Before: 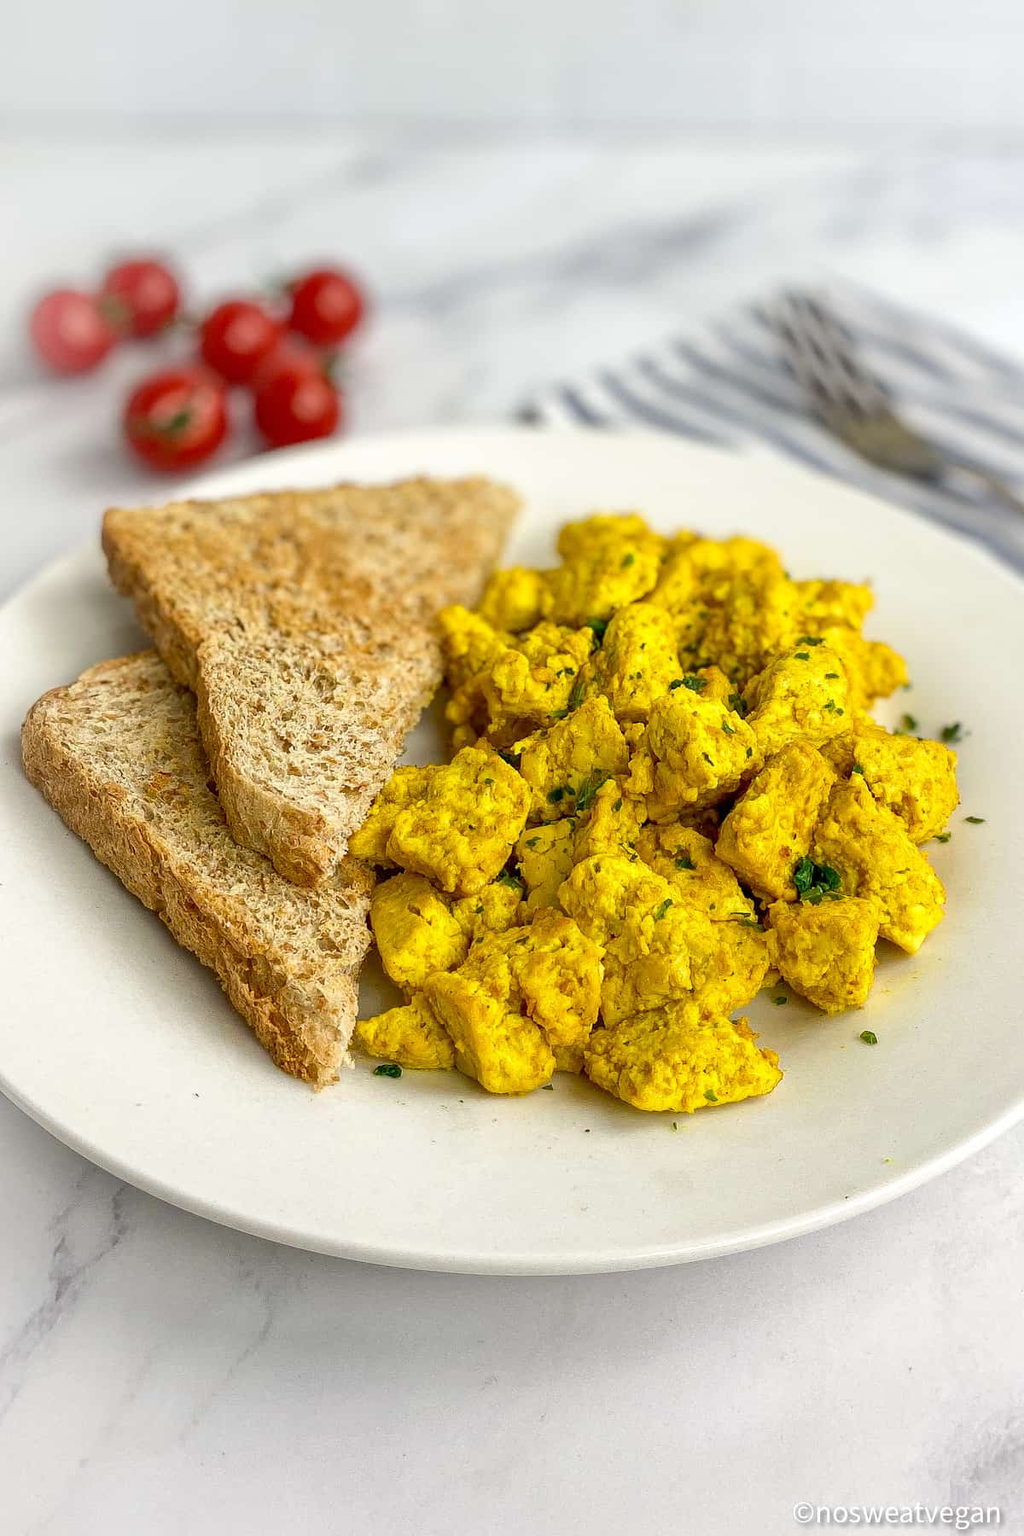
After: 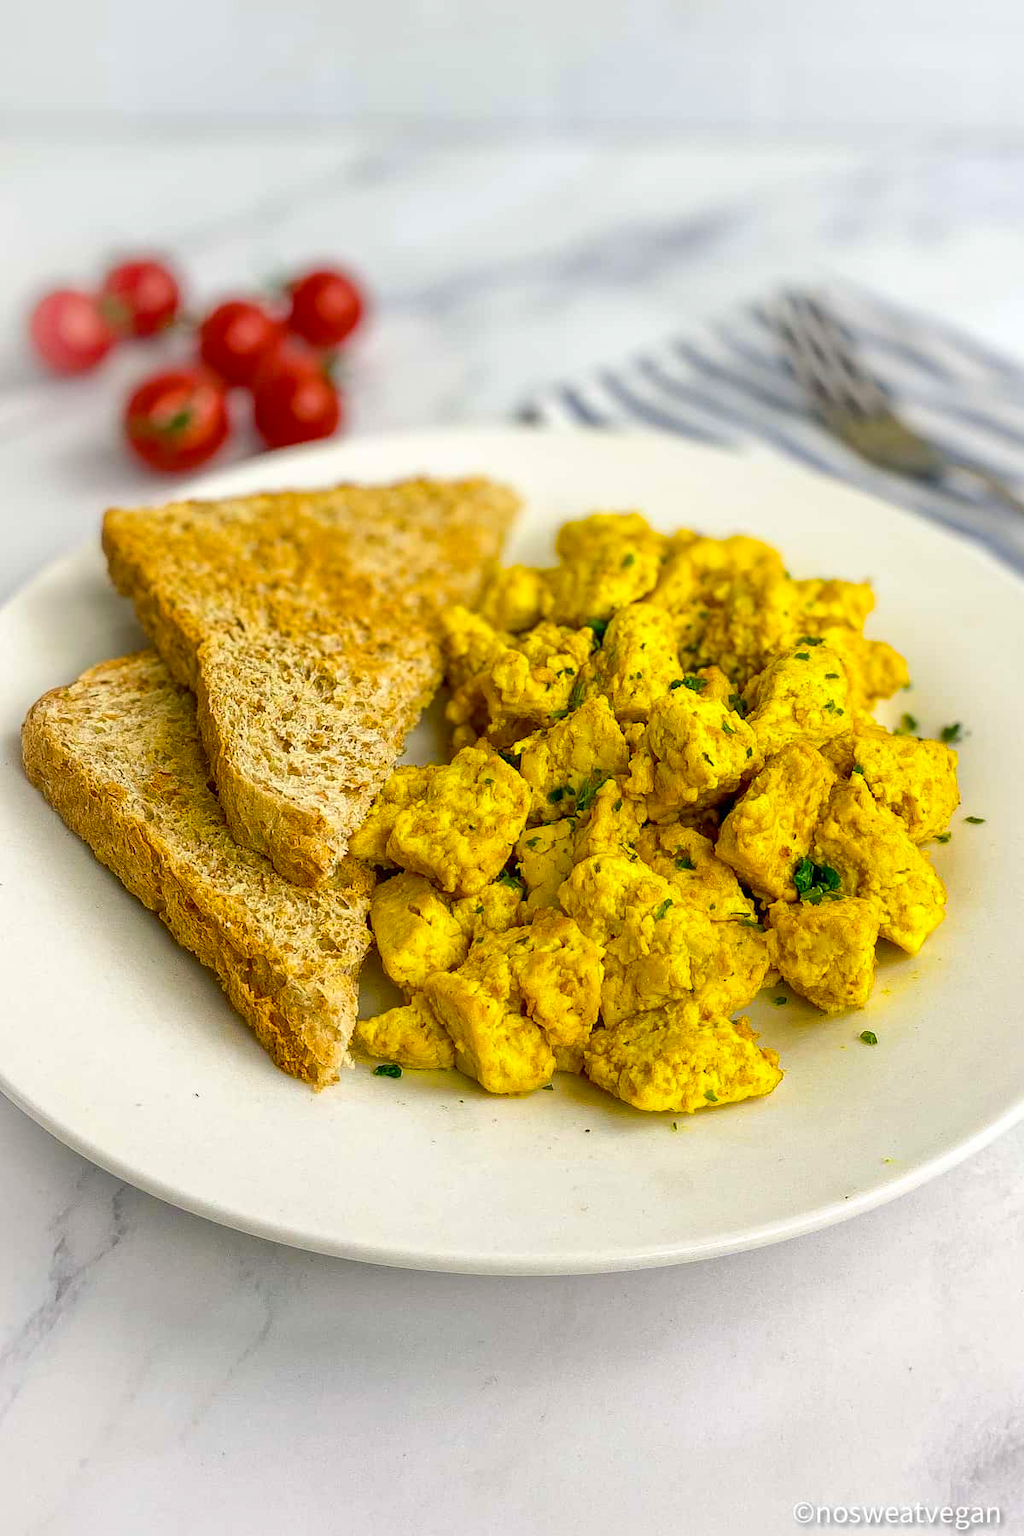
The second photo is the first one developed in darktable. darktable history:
color balance rgb: shadows lift › chroma 2.024%, shadows lift › hue 217.36°, linear chroma grading › global chroma 9.102%, perceptual saturation grading › global saturation 19.526%, global vibrance 20%
